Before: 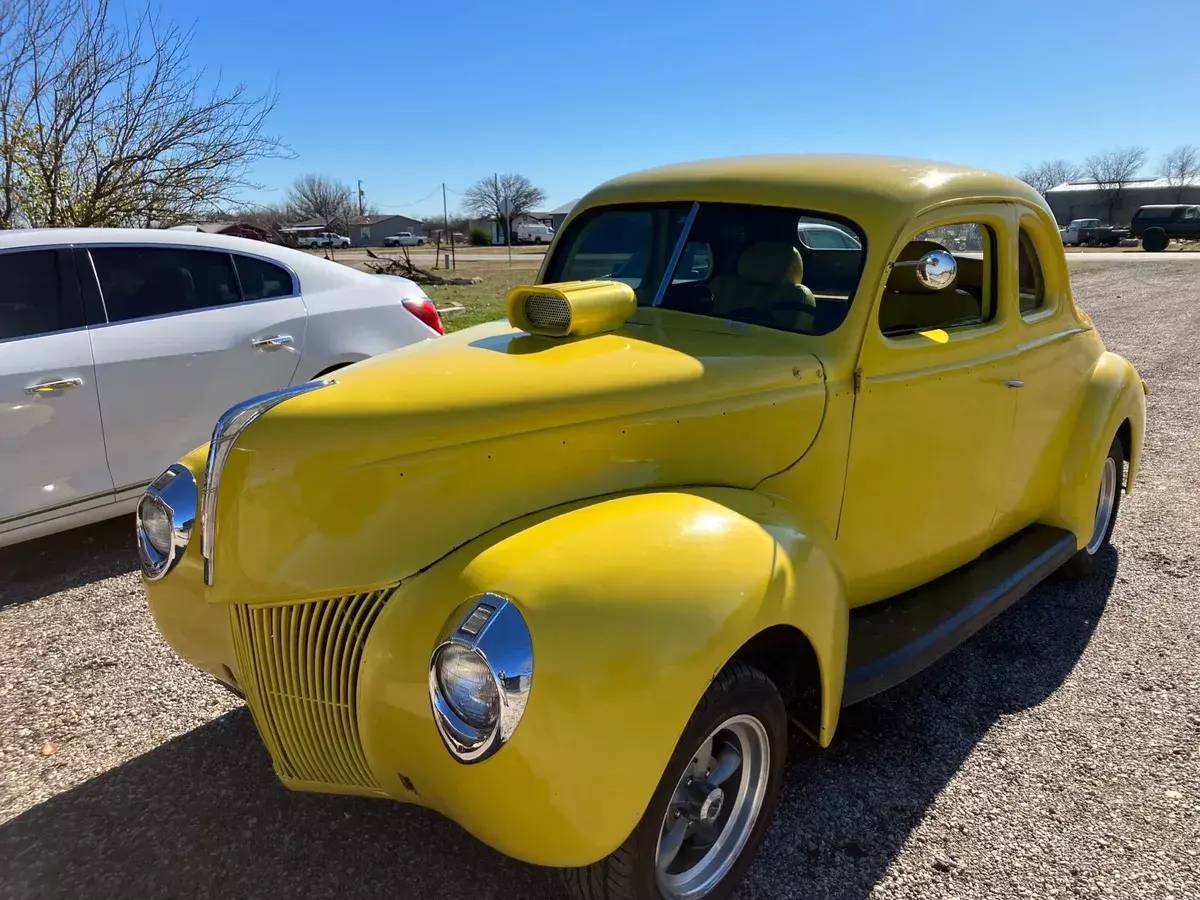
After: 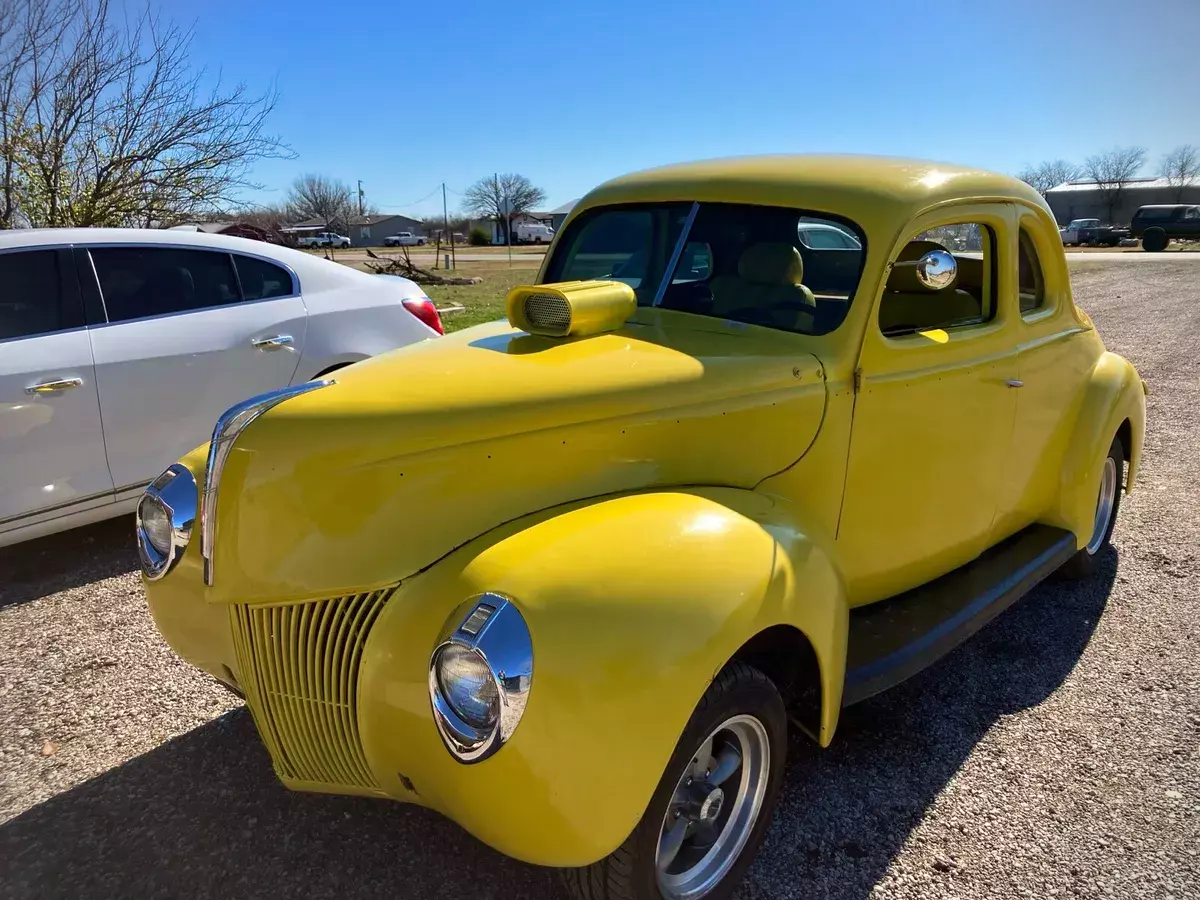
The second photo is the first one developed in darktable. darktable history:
vignetting: fall-off start 91.19%
tone equalizer: on, module defaults
white balance: emerald 1
velvia: strength 27%
